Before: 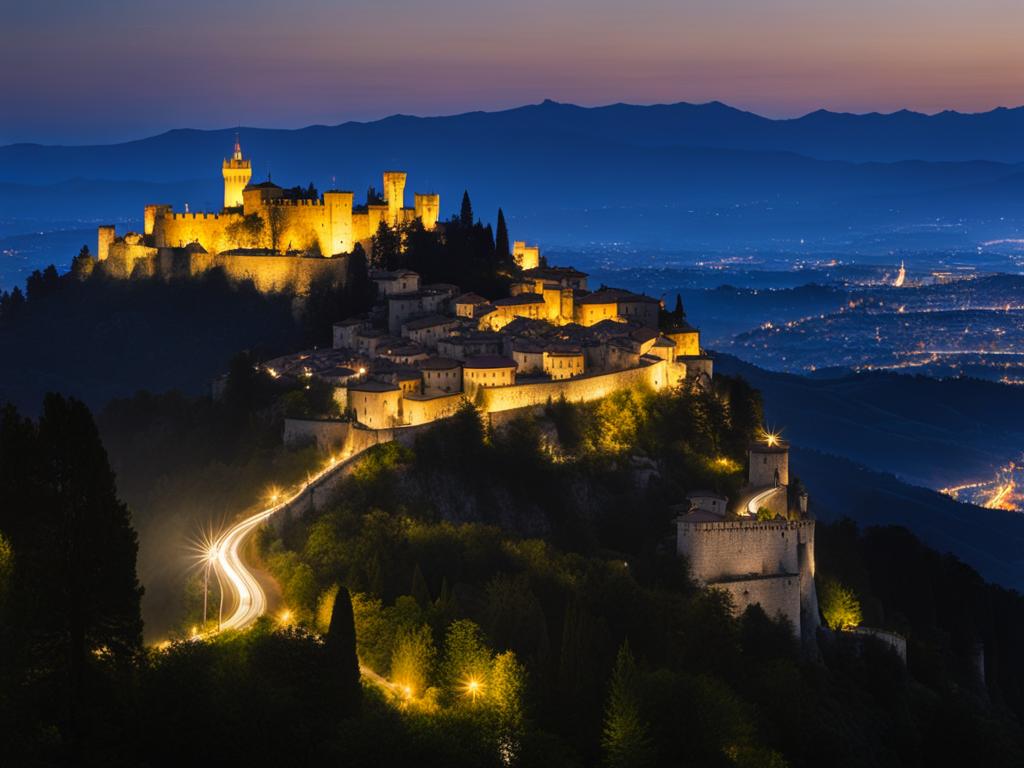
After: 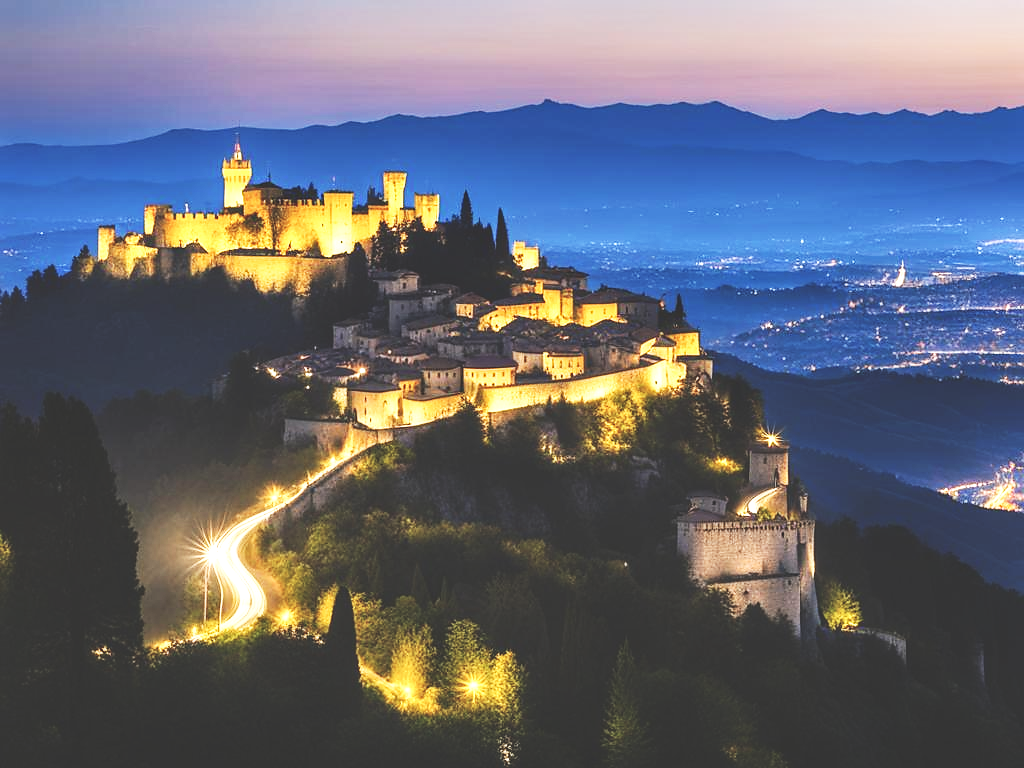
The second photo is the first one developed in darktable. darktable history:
base curve: curves: ch0 [(0, 0) (0.007, 0.004) (0.027, 0.03) (0.046, 0.07) (0.207, 0.54) (0.442, 0.872) (0.673, 0.972) (1, 1)], preserve colors none
sharpen: radius 0.971, amount 0.606
contrast brightness saturation: saturation -0.055
local contrast: shadows 91%, midtone range 0.5
exposure: black level correction -0.03, compensate highlight preservation false
